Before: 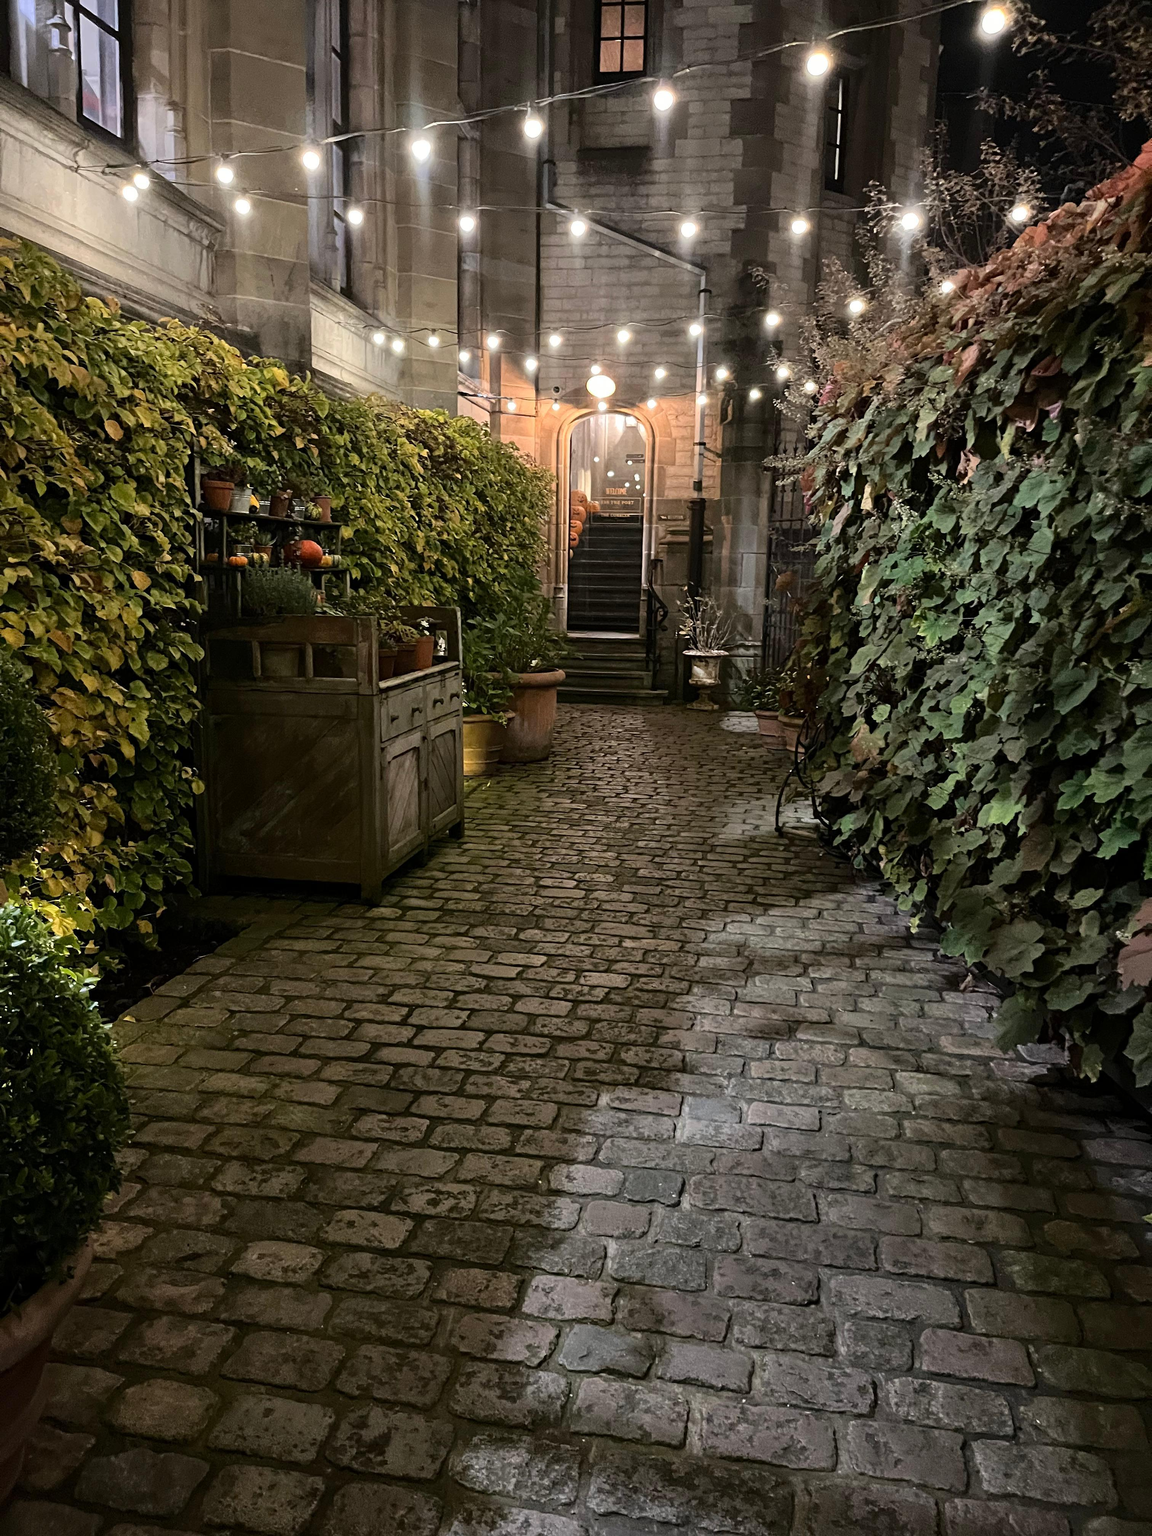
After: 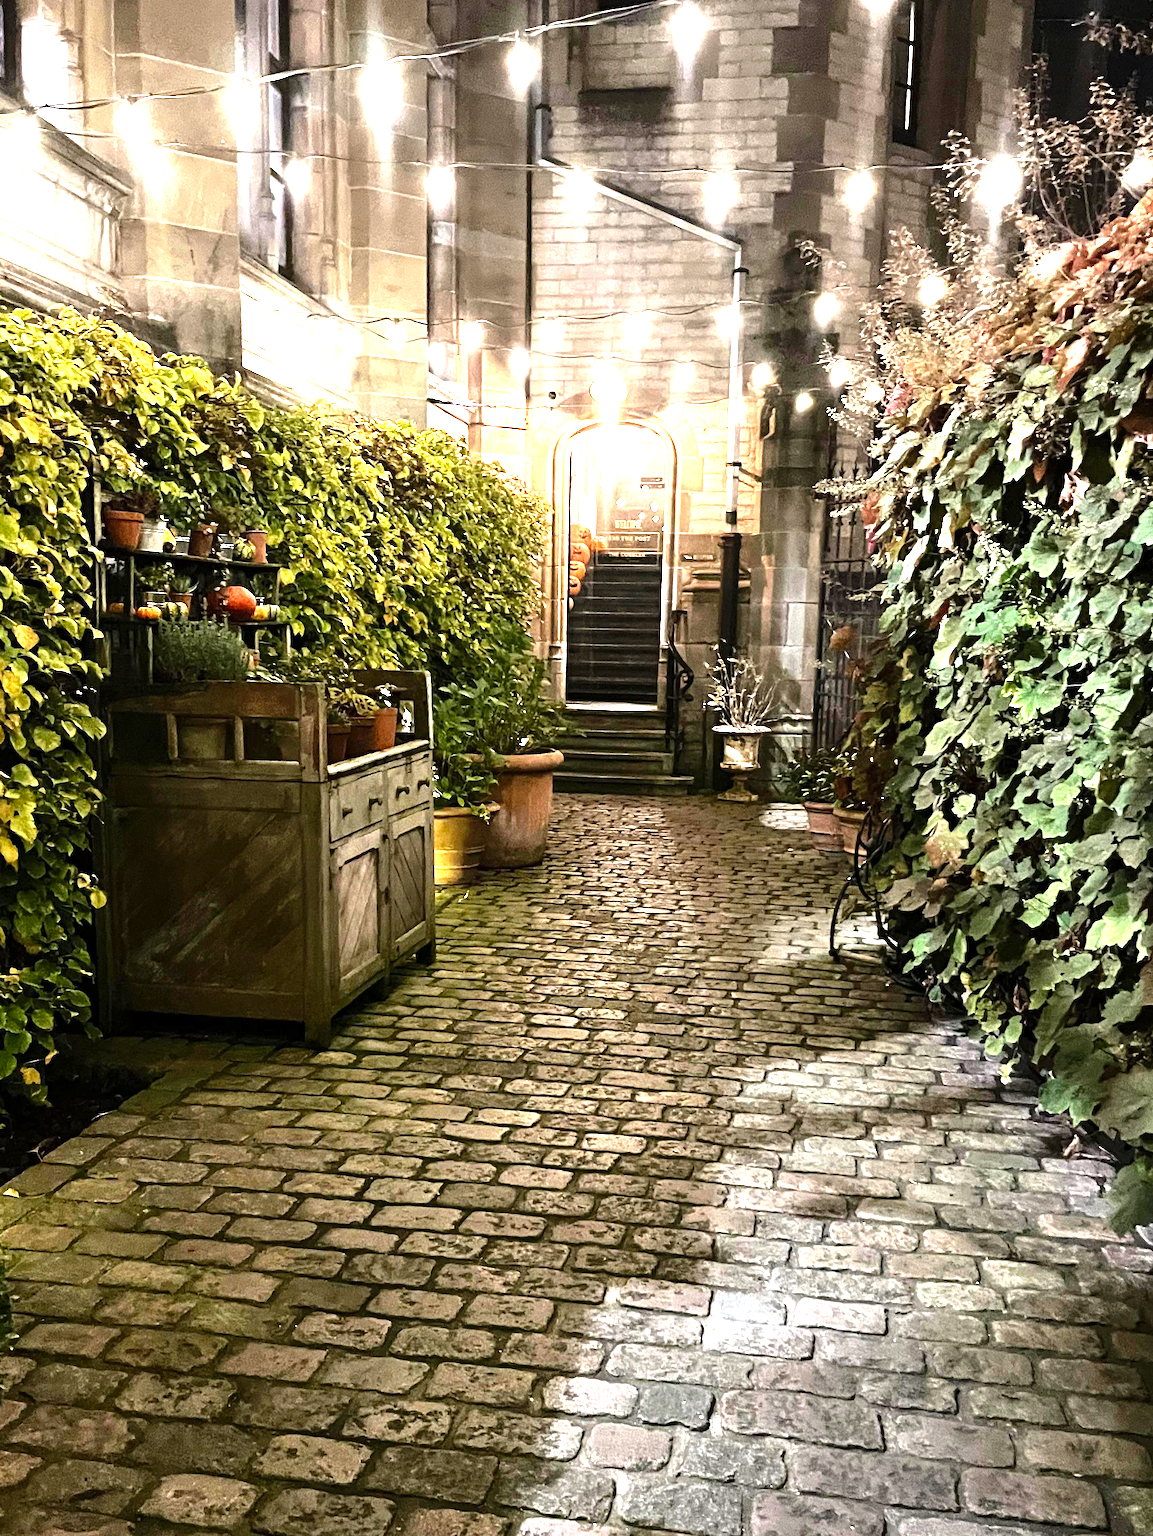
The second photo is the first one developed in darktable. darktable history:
levels: levels [0, 0.281, 0.562]
crop and rotate: left 10.52%, top 5.074%, right 10.475%, bottom 15.995%
